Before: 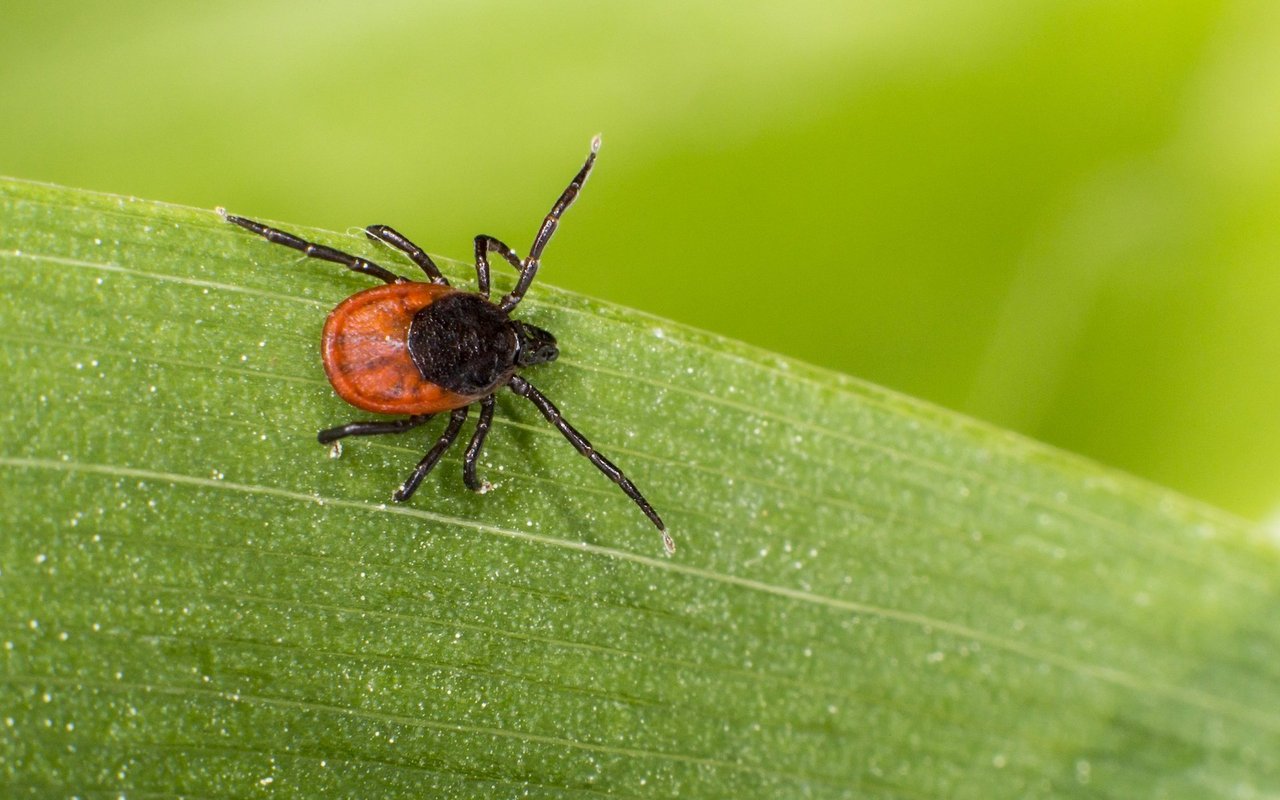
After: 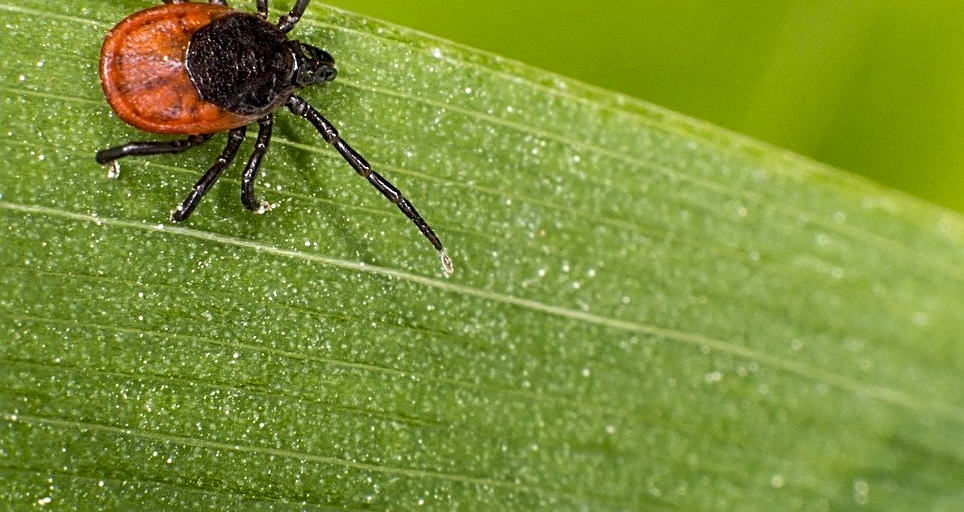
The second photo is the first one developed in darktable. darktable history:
shadows and highlights: shadows 59.31, highlights color adjustment 49.55%, soften with gaussian
local contrast: highlights 103%, shadows 102%, detail 119%, midtone range 0.2
sharpen: radius 2.557, amount 0.633
crop and rotate: left 17.411%, top 35.088%, right 7.219%, bottom 0.897%
